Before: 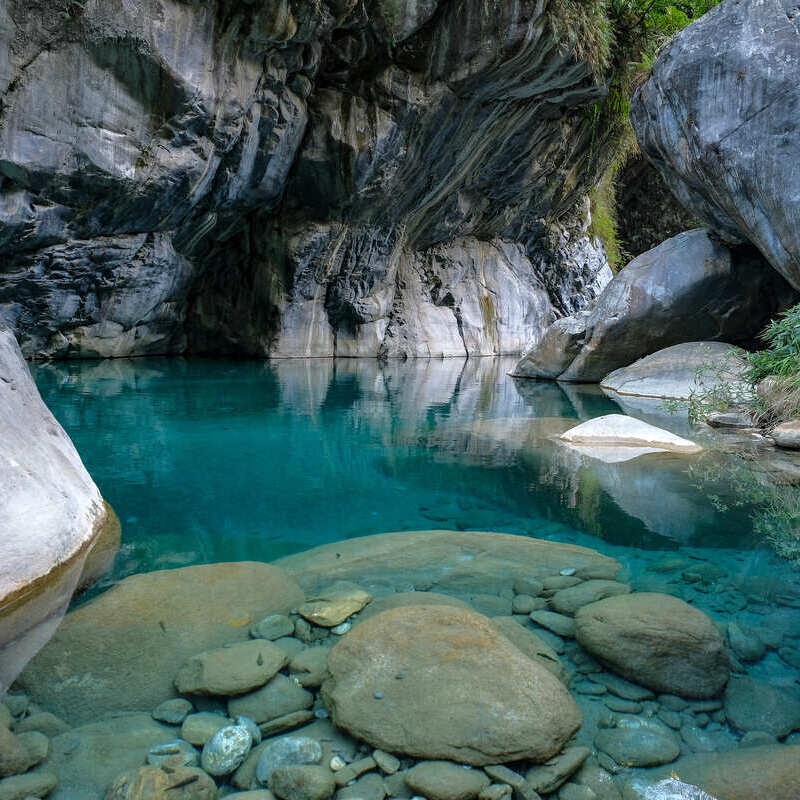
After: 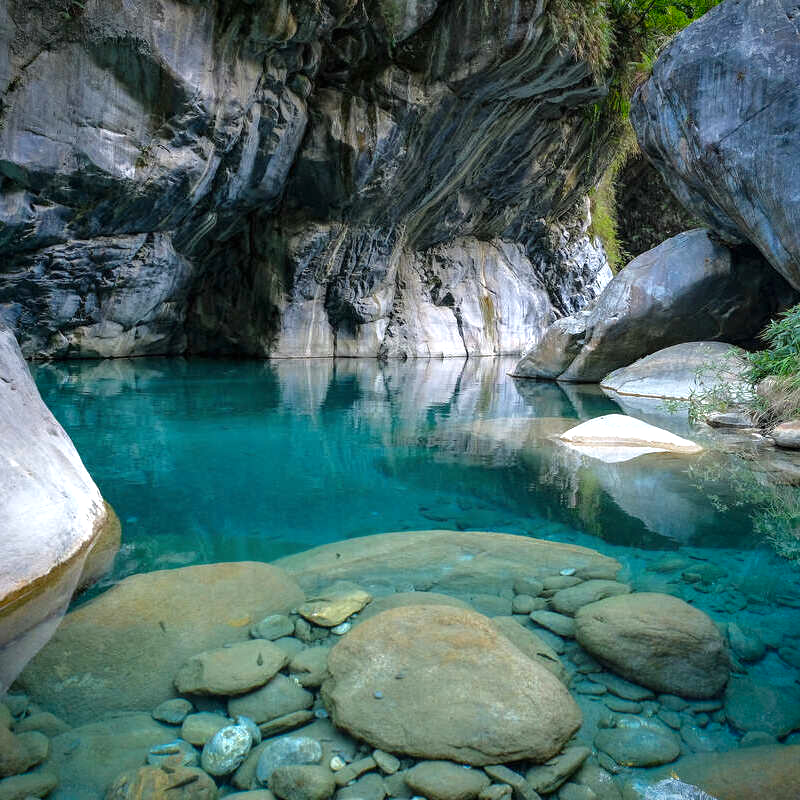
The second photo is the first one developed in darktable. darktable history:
color zones: curves: ch0 [(0, 0.5) (0.143, 0.5) (0.286, 0.5) (0.429, 0.5) (0.62, 0.489) (0.714, 0.445) (0.844, 0.496) (1, 0.5)]; ch1 [(0, 0.5) (0.143, 0.5) (0.286, 0.5) (0.429, 0.5) (0.571, 0.5) (0.714, 0.523) (0.857, 0.5) (1, 0.5)]
exposure: black level correction 0, exposure 0.498 EV, compensate highlight preservation false
vignetting: saturation 0.378, automatic ratio true
